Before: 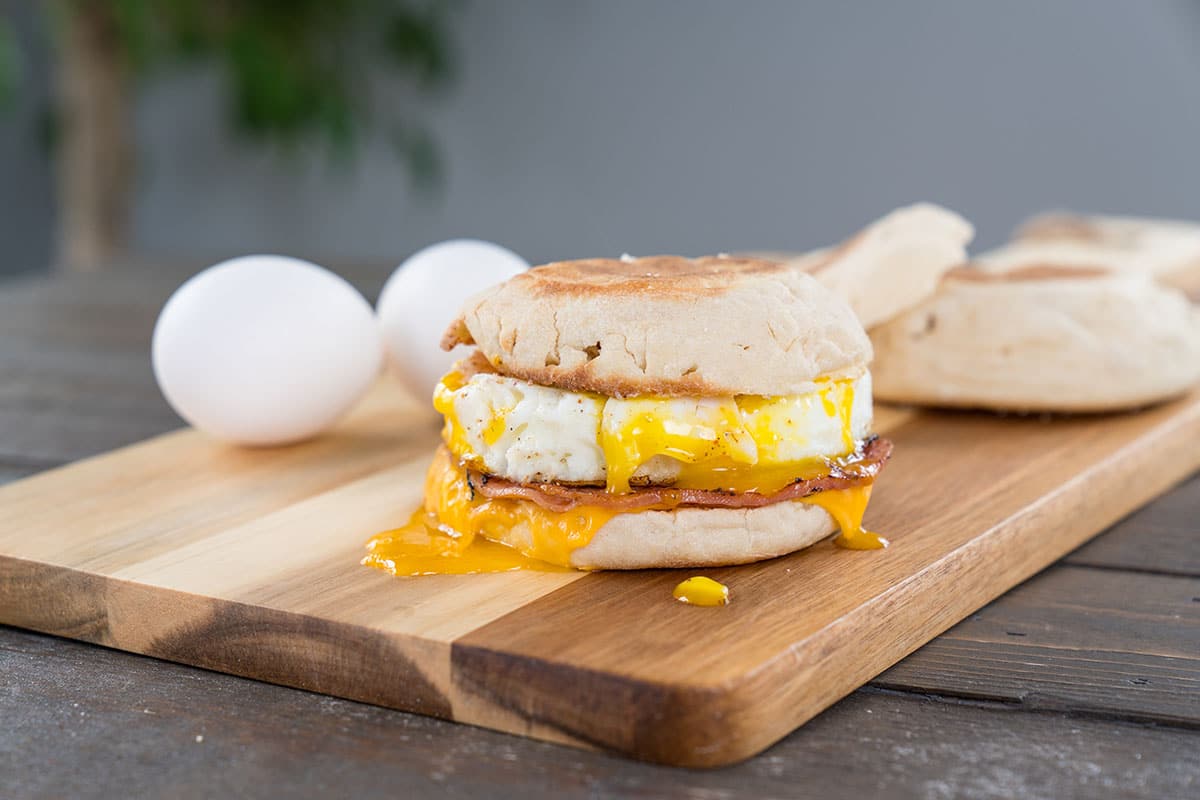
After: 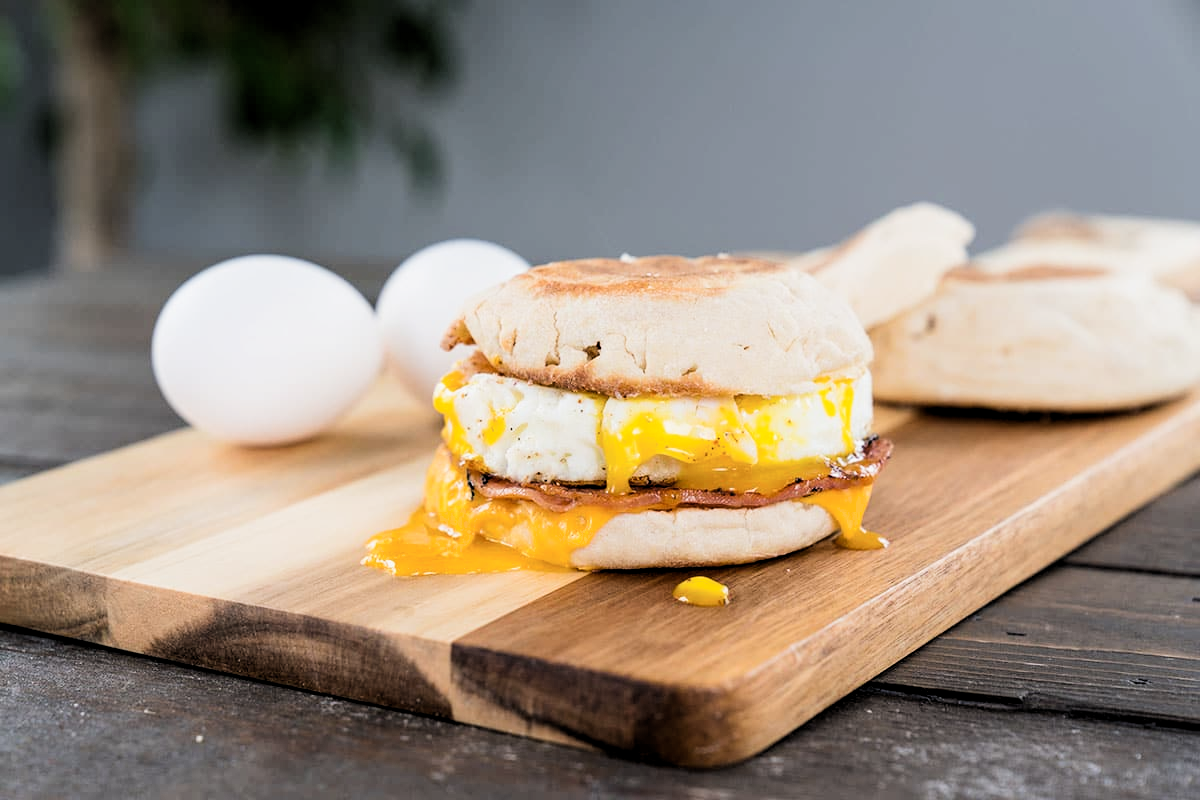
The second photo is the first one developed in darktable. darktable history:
filmic rgb: black relative exposure -5 EV, white relative exposure 3.5 EV, hardness 3.19, contrast 1.4, highlights saturation mix -50%
levels: levels [0.016, 0.484, 0.953]
